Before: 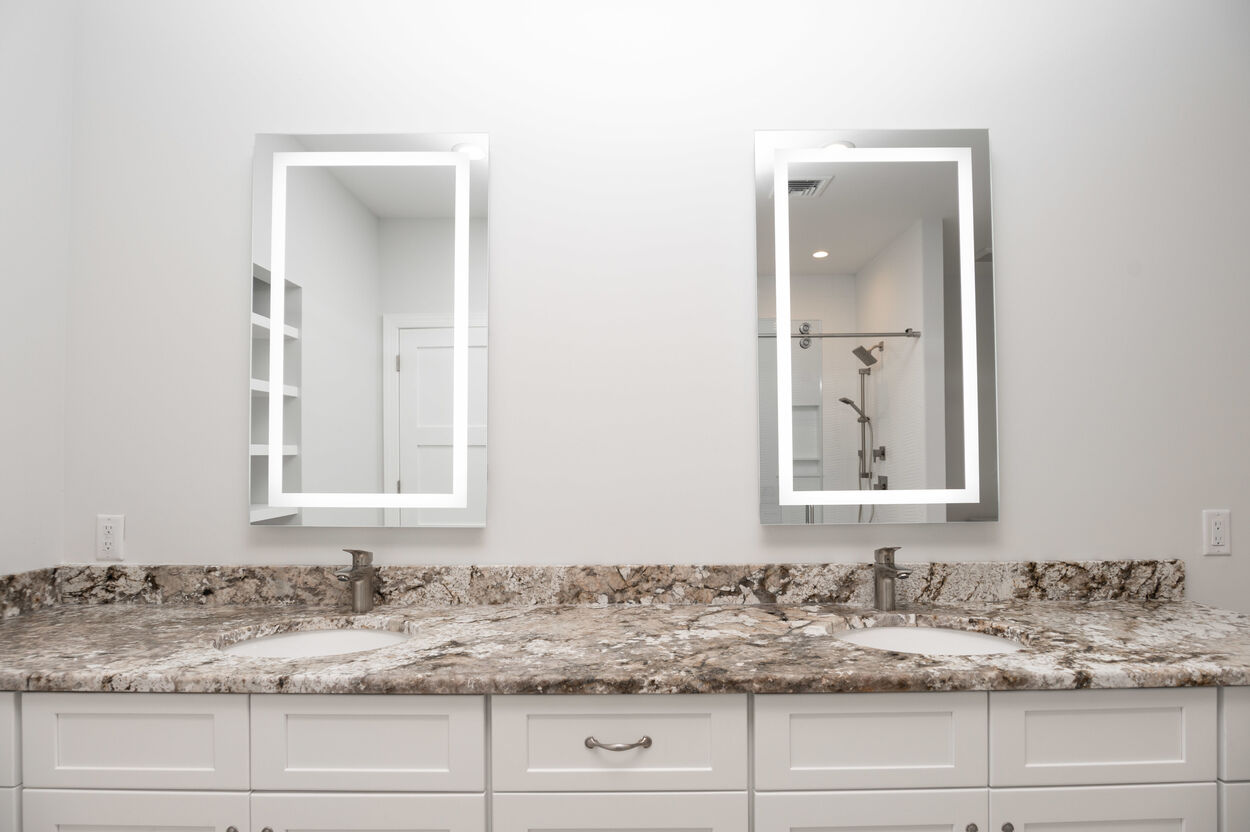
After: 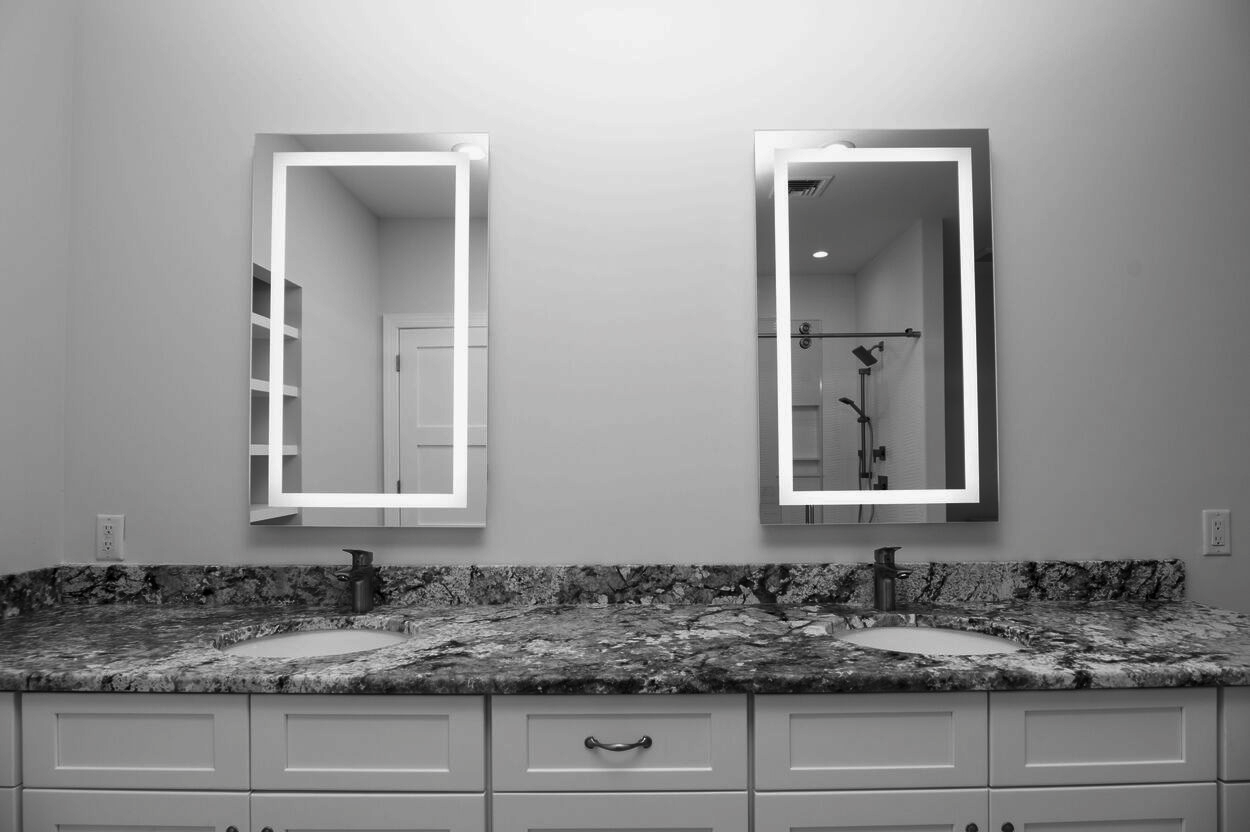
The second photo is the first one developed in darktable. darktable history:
contrast brightness saturation: contrast -0.027, brightness -0.588, saturation -0.987
